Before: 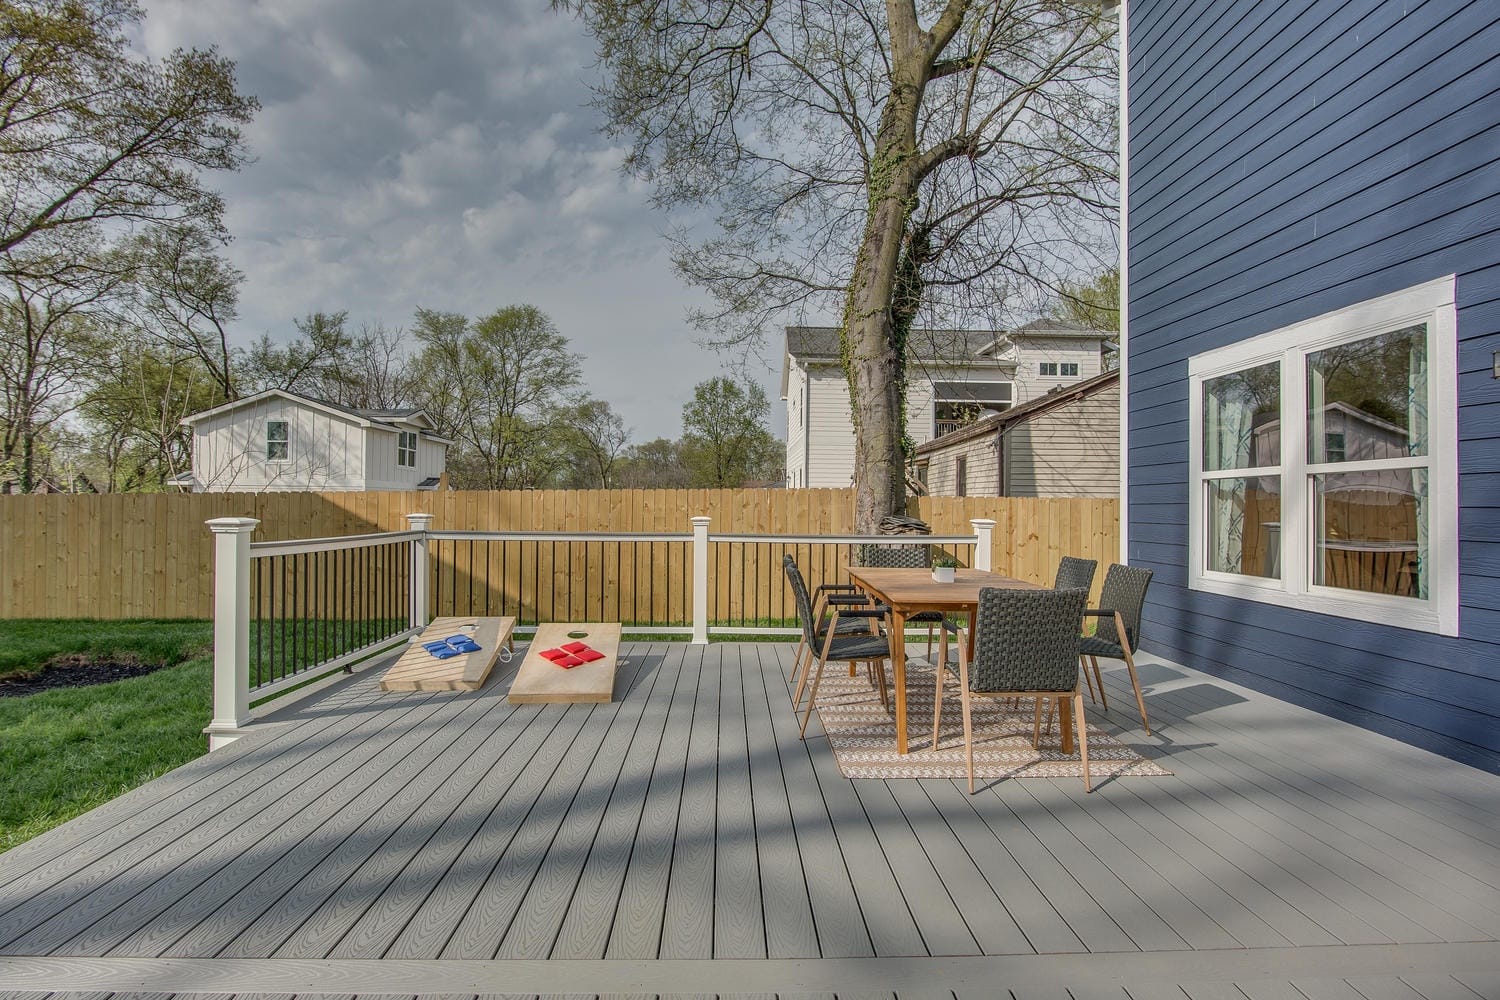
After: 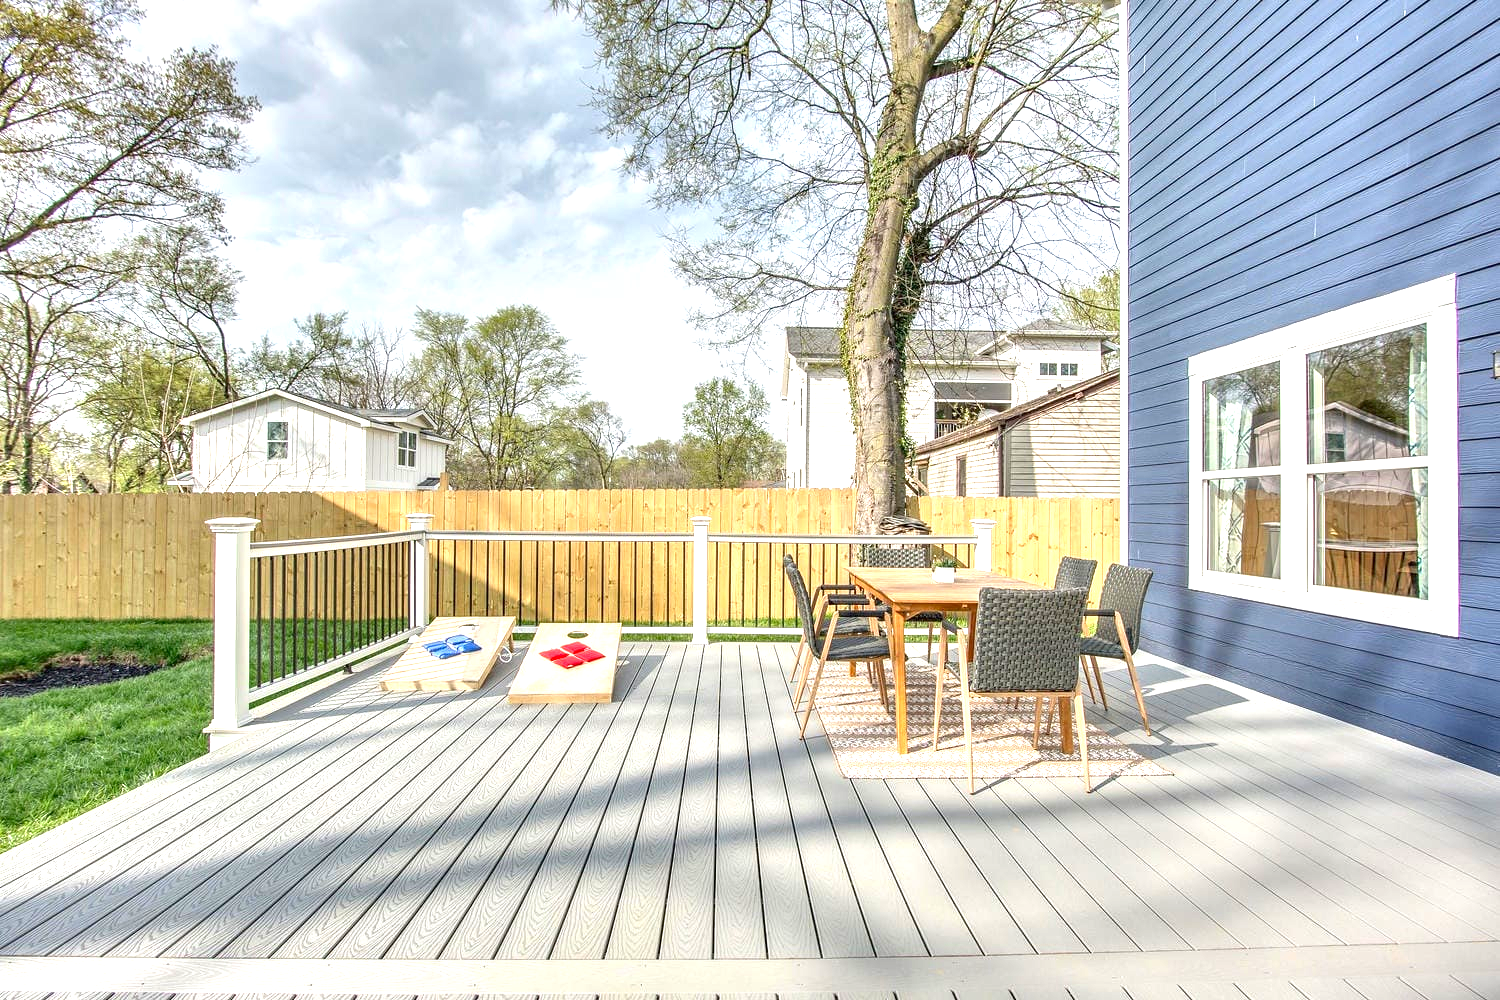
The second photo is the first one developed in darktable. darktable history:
contrast brightness saturation: contrast -0.015, brightness -0.013, saturation 0.041
exposure: black level correction 0.001, exposure 1.658 EV, compensate highlight preservation false
